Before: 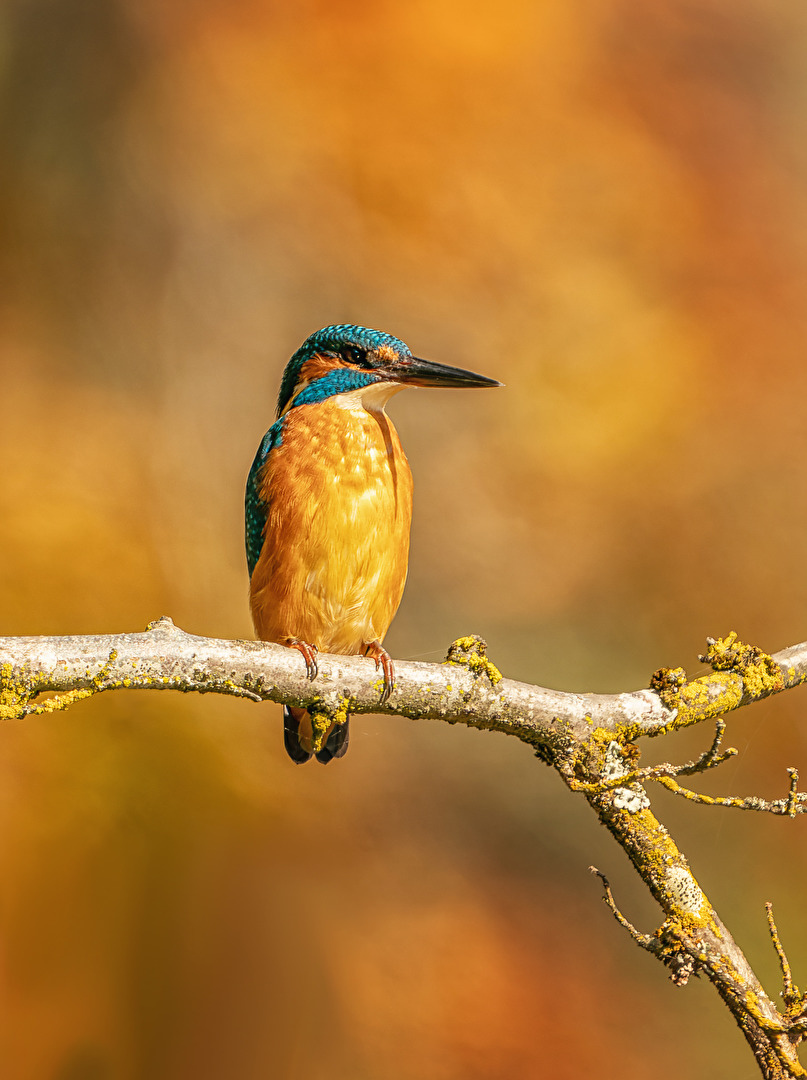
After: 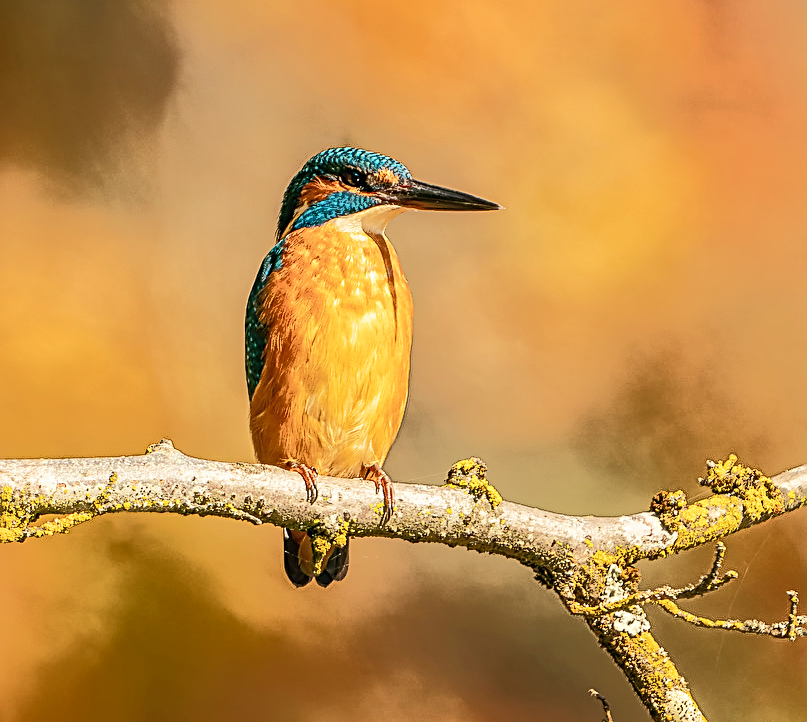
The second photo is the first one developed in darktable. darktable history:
tone curve: curves: ch0 [(0, 0) (0.003, 0.003) (0.011, 0.01) (0.025, 0.023) (0.044, 0.042) (0.069, 0.065) (0.1, 0.094) (0.136, 0.127) (0.177, 0.166) (0.224, 0.211) (0.277, 0.26) (0.335, 0.315) (0.399, 0.375) (0.468, 0.44) (0.543, 0.658) (0.623, 0.718) (0.709, 0.782) (0.801, 0.851) (0.898, 0.923) (1, 1)], color space Lab, independent channels, preserve colors none
crop: top 16.397%, bottom 16.726%
sharpen: on, module defaults
